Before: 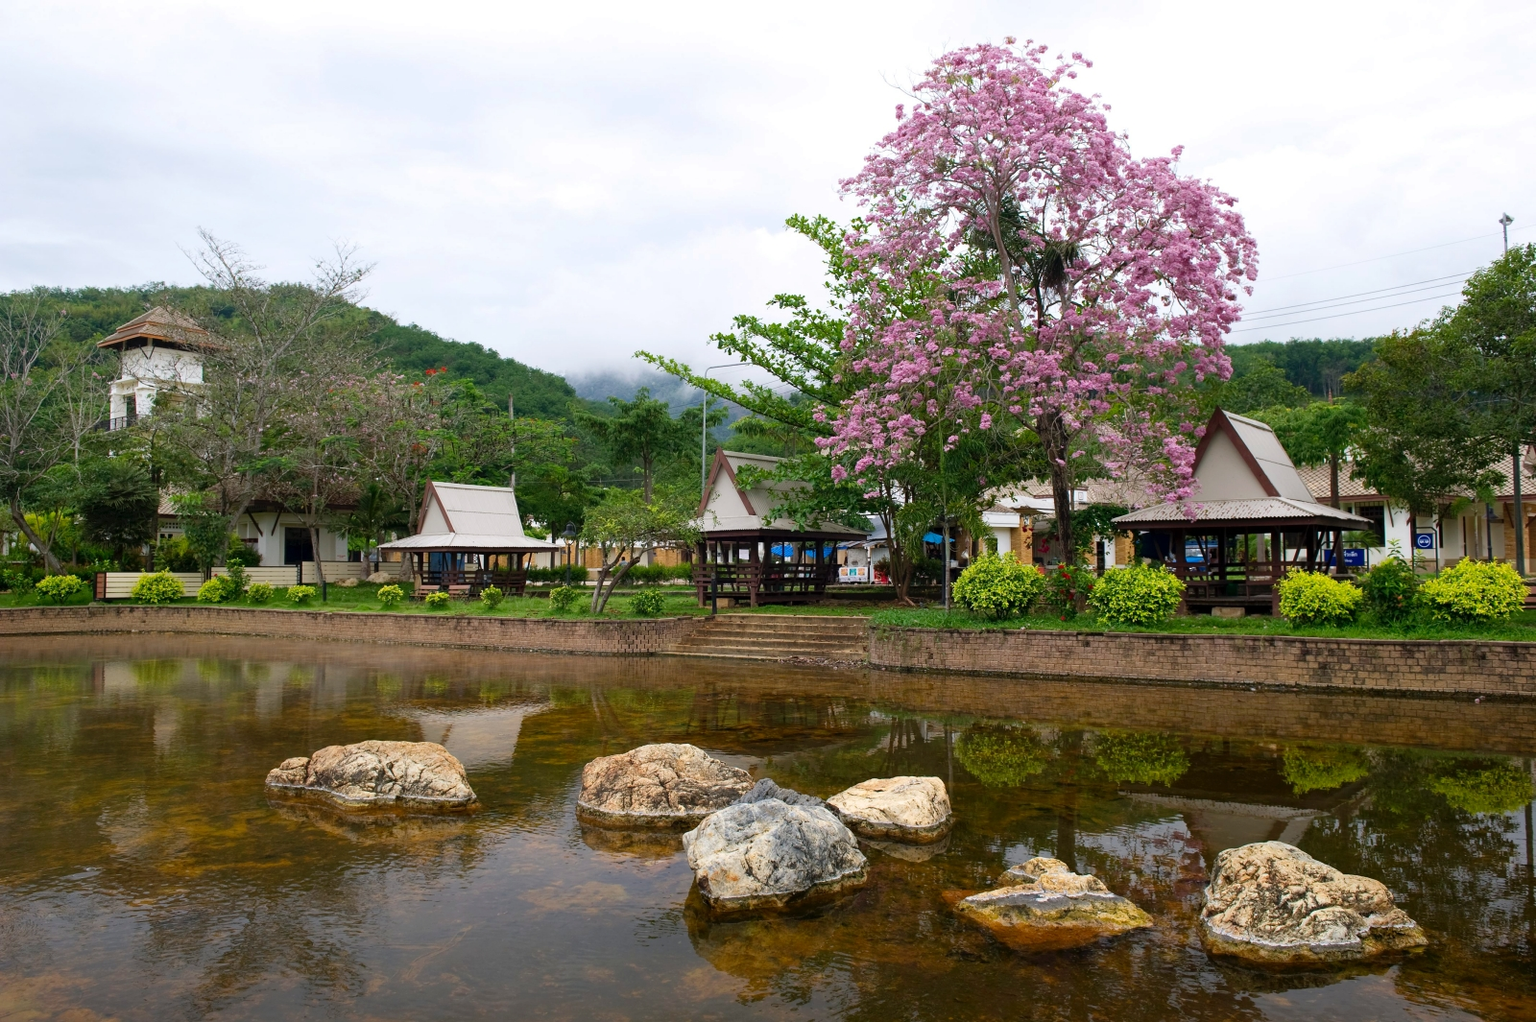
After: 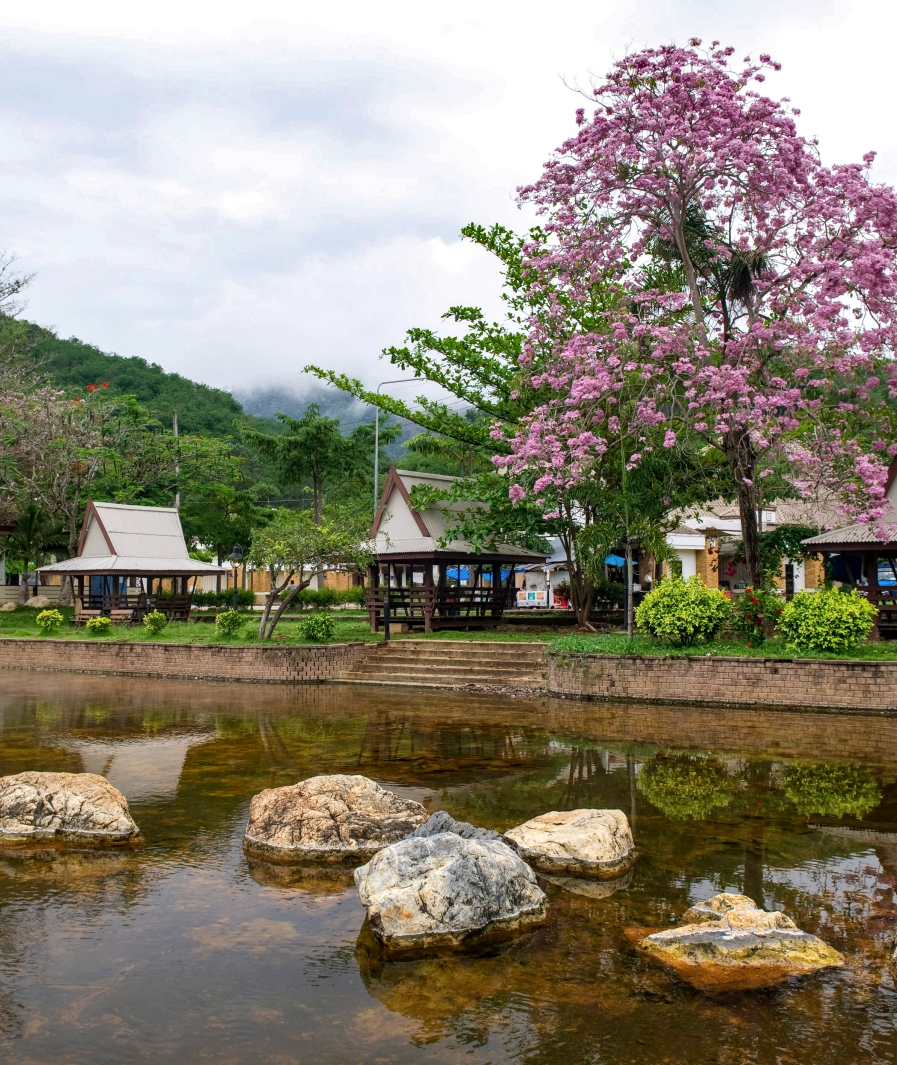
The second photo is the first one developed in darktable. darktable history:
local contrast: on, module defaults
crop and rotate: left 22.358%, right 21.524%
shadows and highlights: soften with gaussian
